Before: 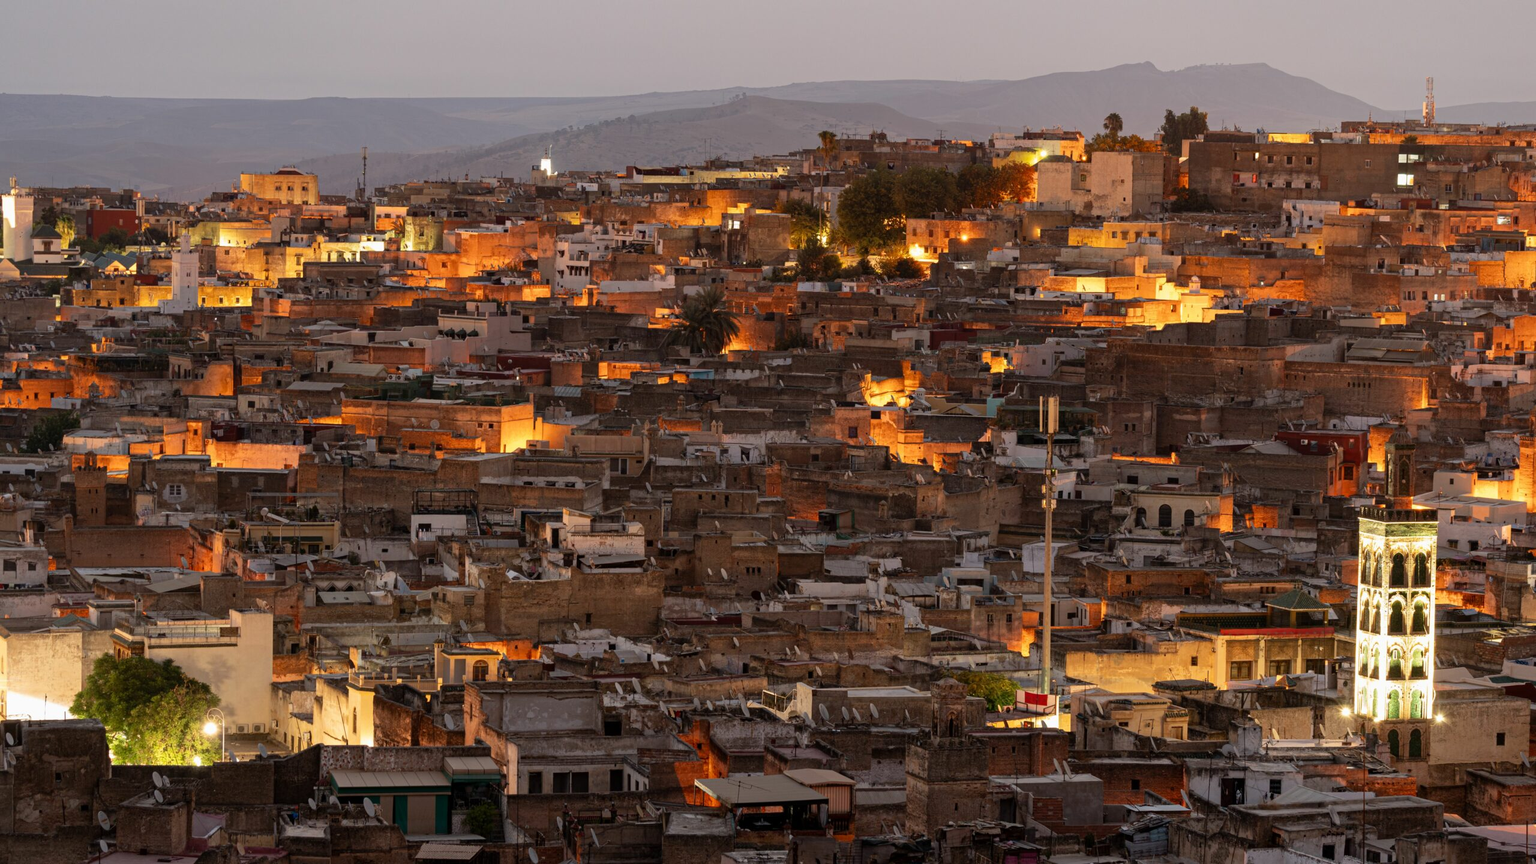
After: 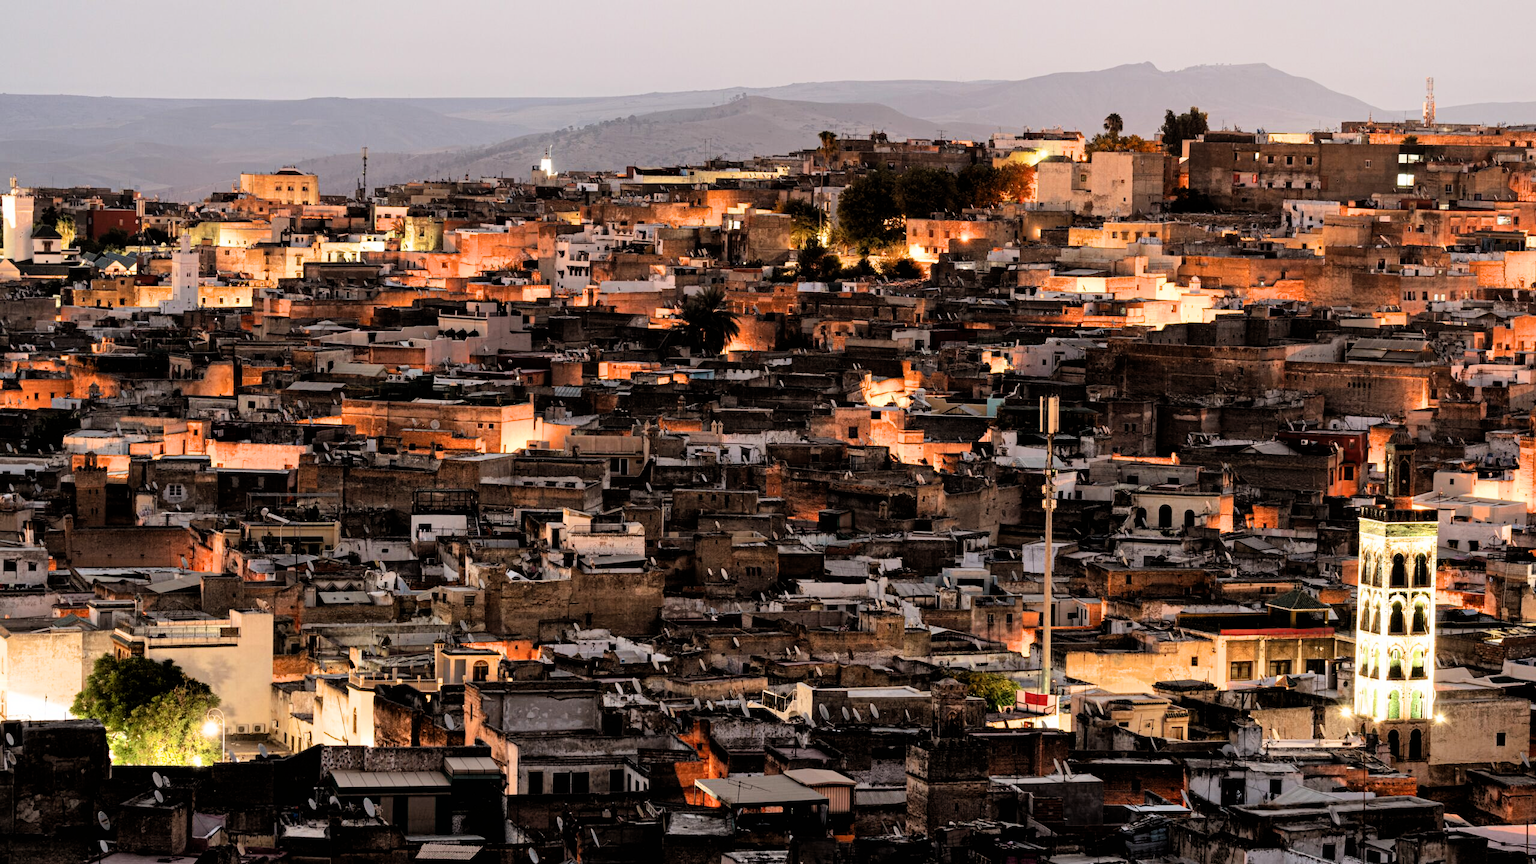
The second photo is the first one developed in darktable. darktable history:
filmic rgb: black relative exposure -4 EV, white relative exposure 3 EV, hardness 3.02, contrast 1.5
exposure: black level correction 0.001, exposure 0.5 EV, compensate exposure bias true, compensate highlight preservation false
shadows and highlights: shadows 30.86, highlights 0, soften with gaussian
